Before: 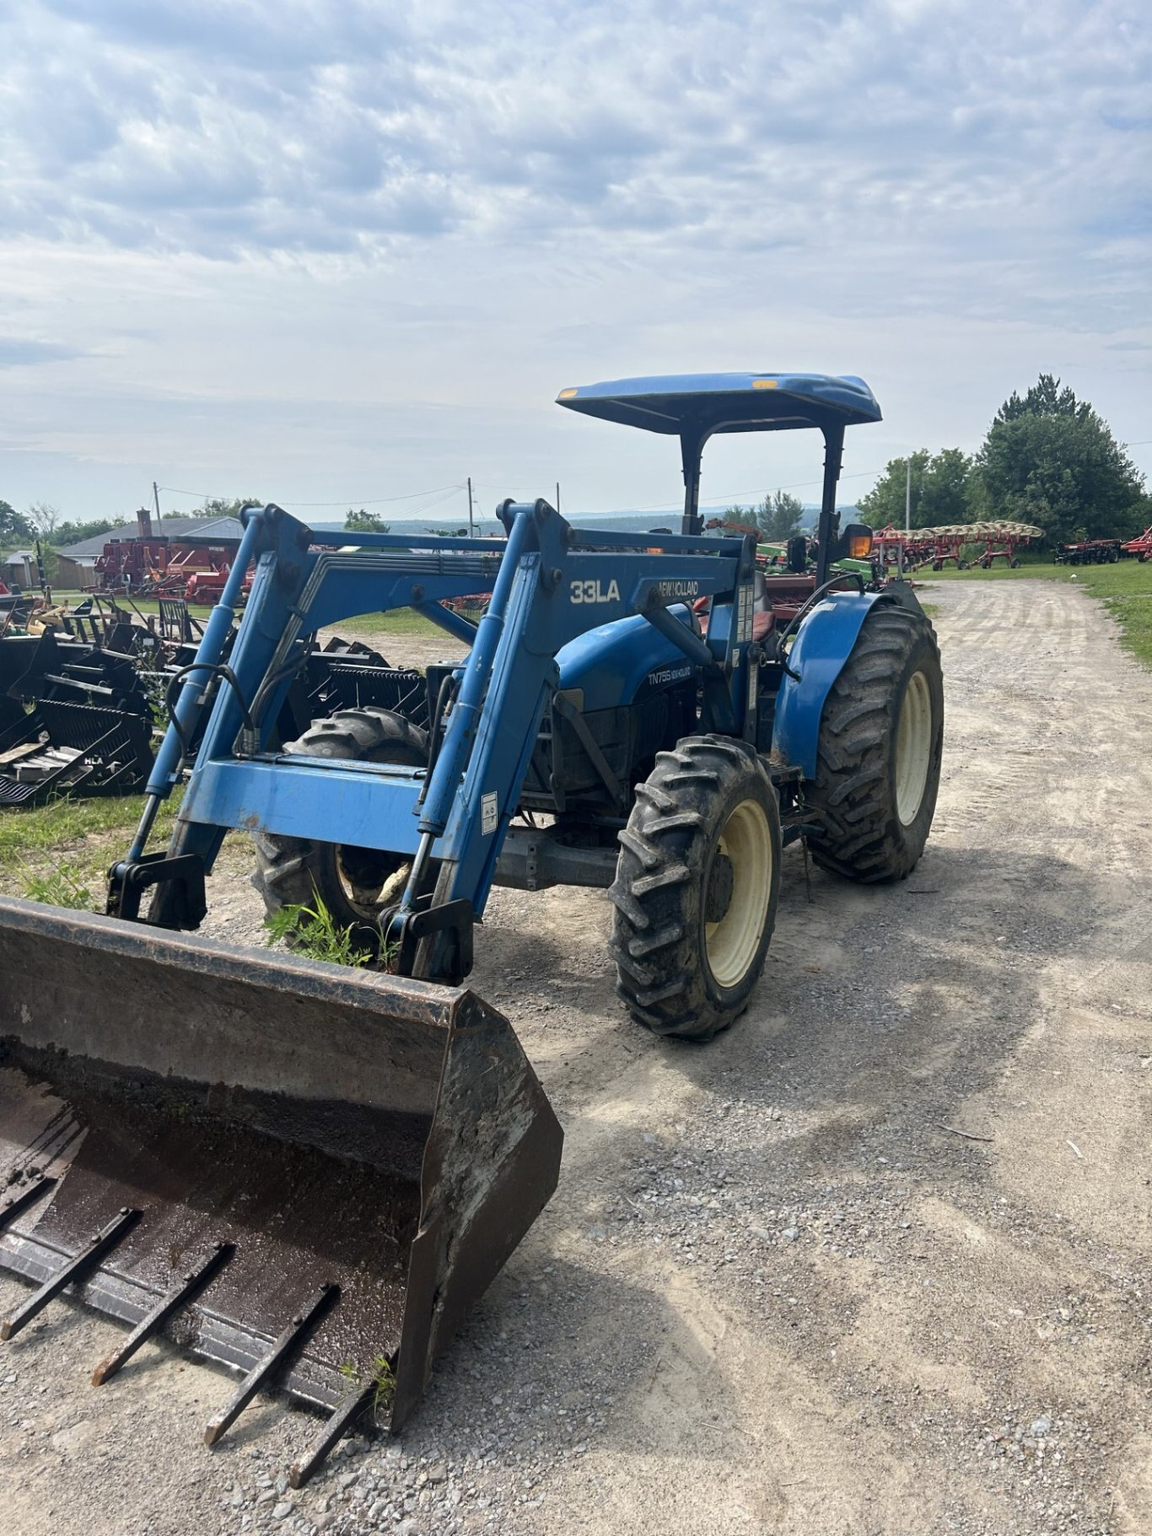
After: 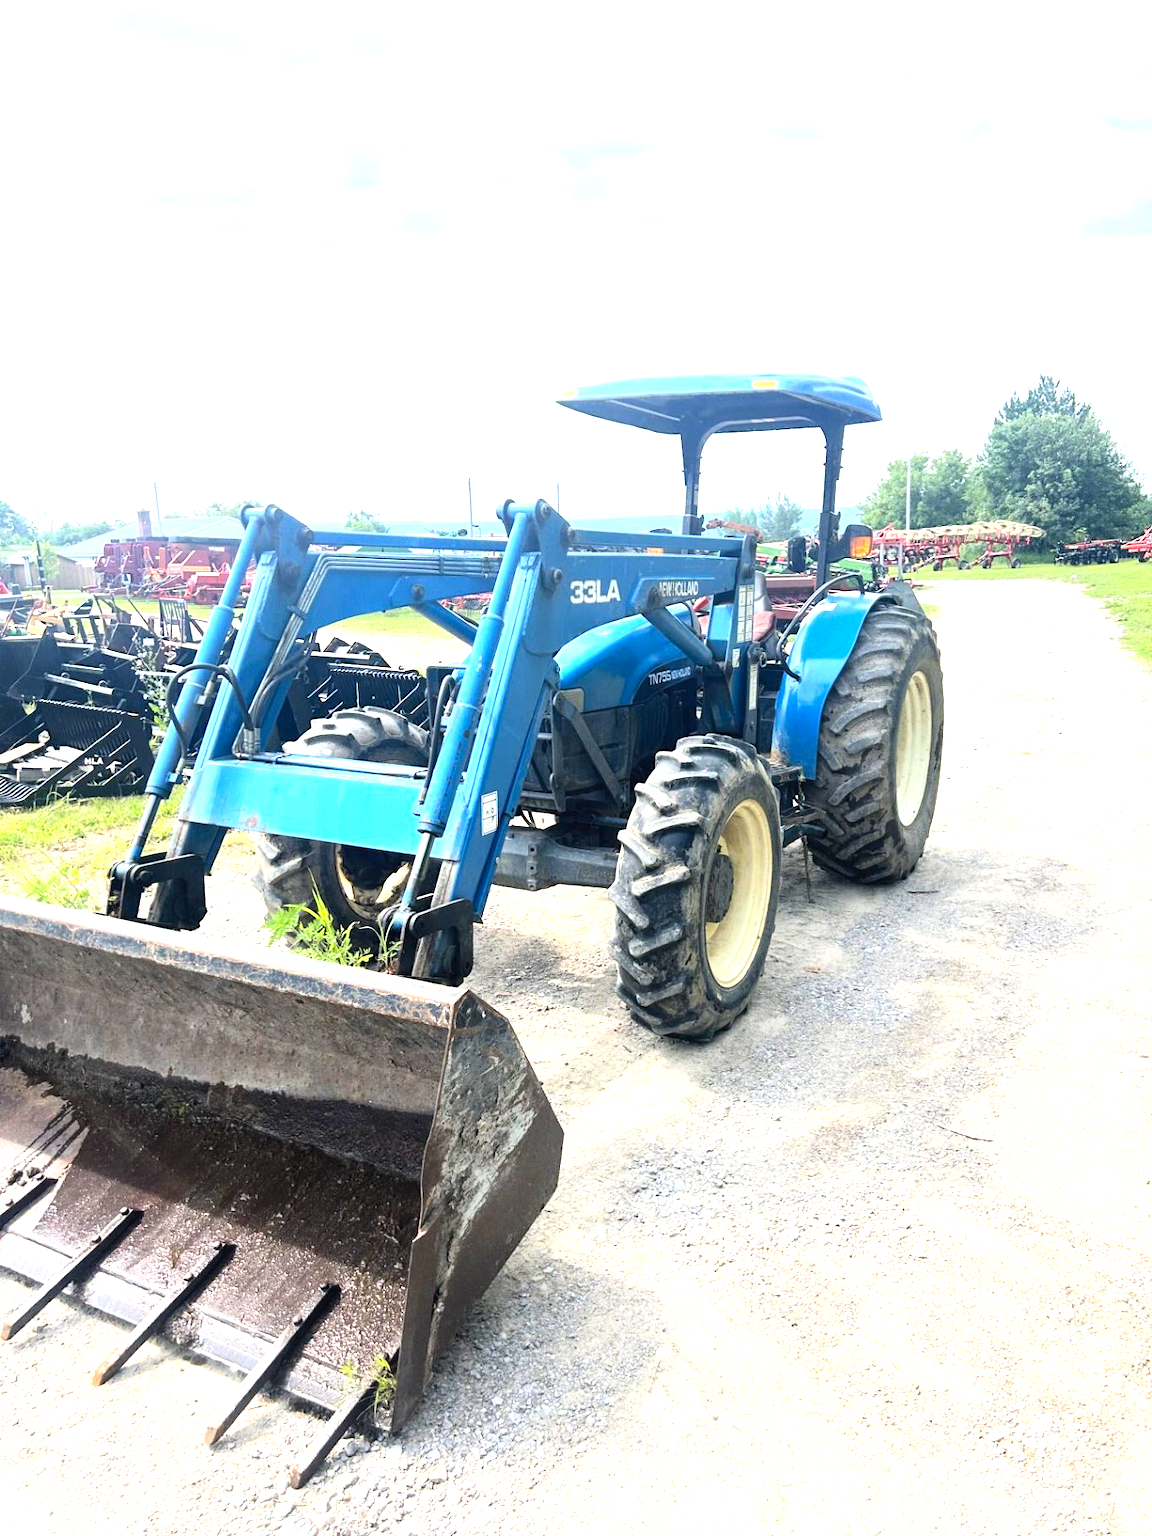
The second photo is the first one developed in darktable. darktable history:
exposure: black level correction 0, exposure 1.199 EV, compensate highlight preservation false
contrast brightness saturation: contrast 0.198, brightness 0.166, saturation 0.222
color correction: highlights a* 0.022, highlights b* -0.68
tone equalizer: -8 EV -0.736 EV, -7 EV -0.681 EV, -6 EV -0.588 EV, -5 EV -0.414 EV, -3 EV 0.375 EV, -2 EV 0.6 EV, -1 EV 0.677 EV, +0 EV 0.764 EV
